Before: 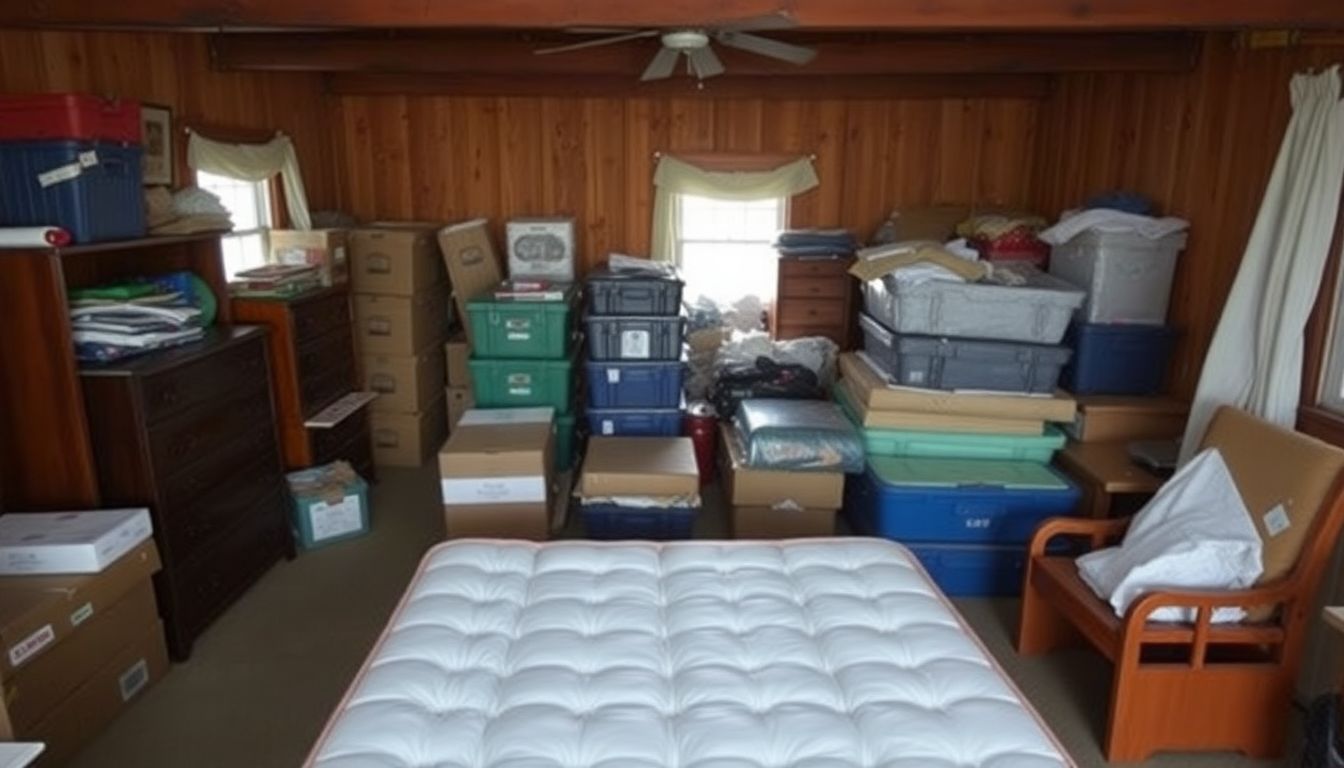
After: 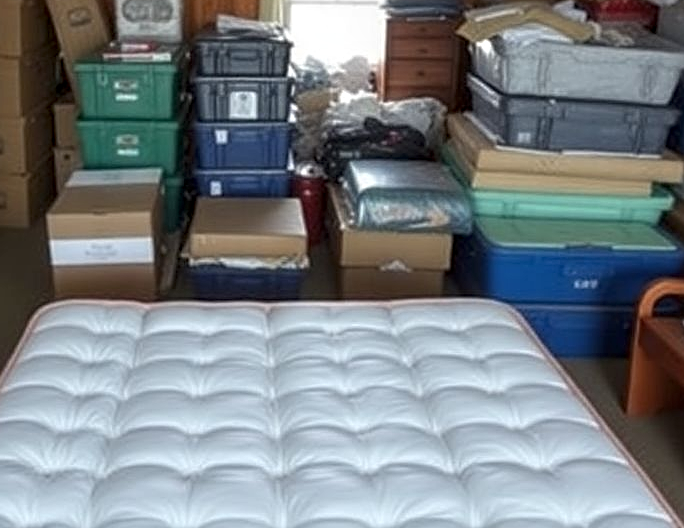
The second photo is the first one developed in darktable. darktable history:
local contrast: detail 130%
sharpen: on, module defaults
crop and rotate: left 29.237%, top 31.152%, right 19.807%
